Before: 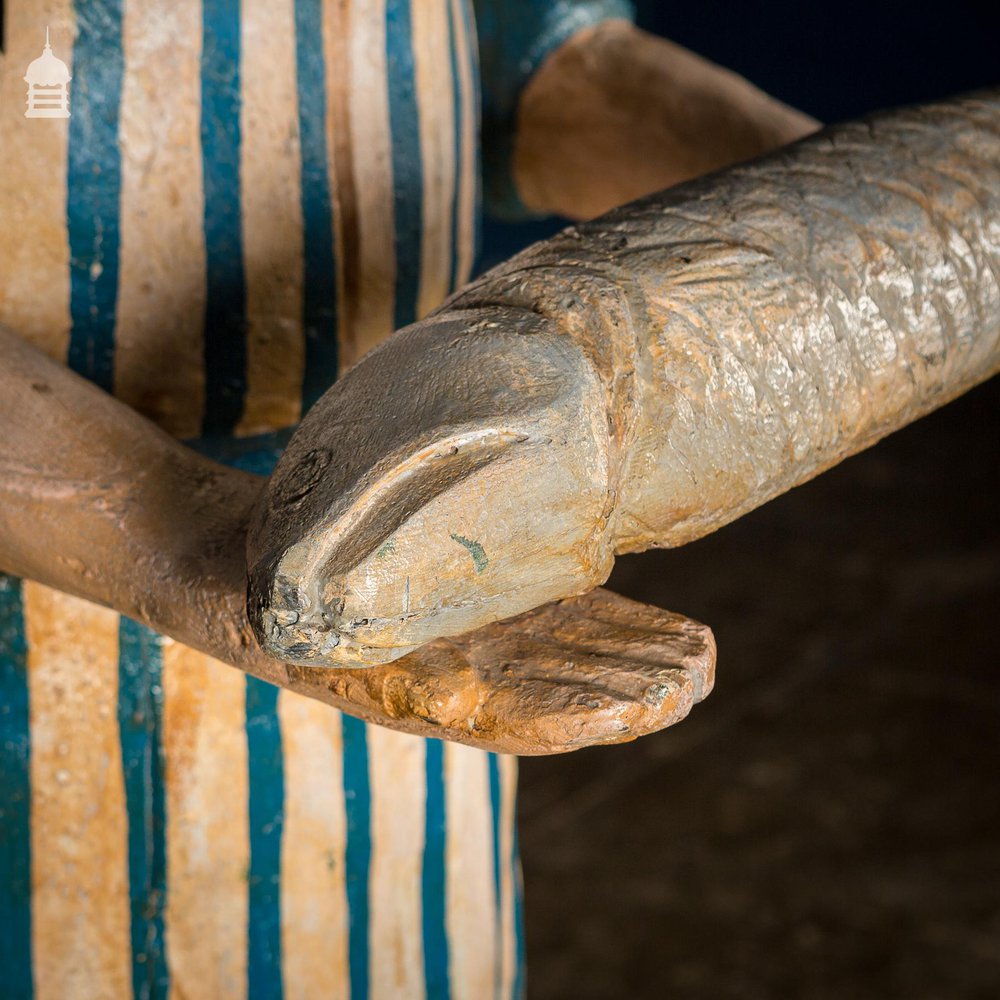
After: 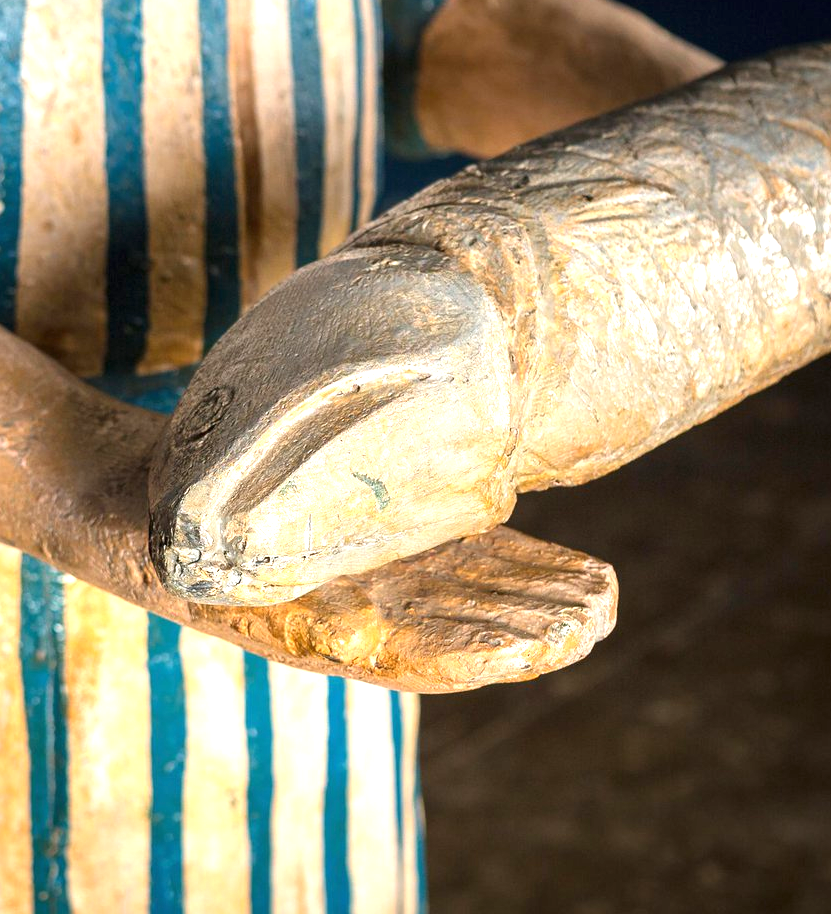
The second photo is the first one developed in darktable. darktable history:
exposure: black level correction 0, exposure 1.103 EV, compensate exposure bias true, compensate highlight preservation false
crop: left 9.812%, top 6.221%, right 7.083%, bottom 2.337%
